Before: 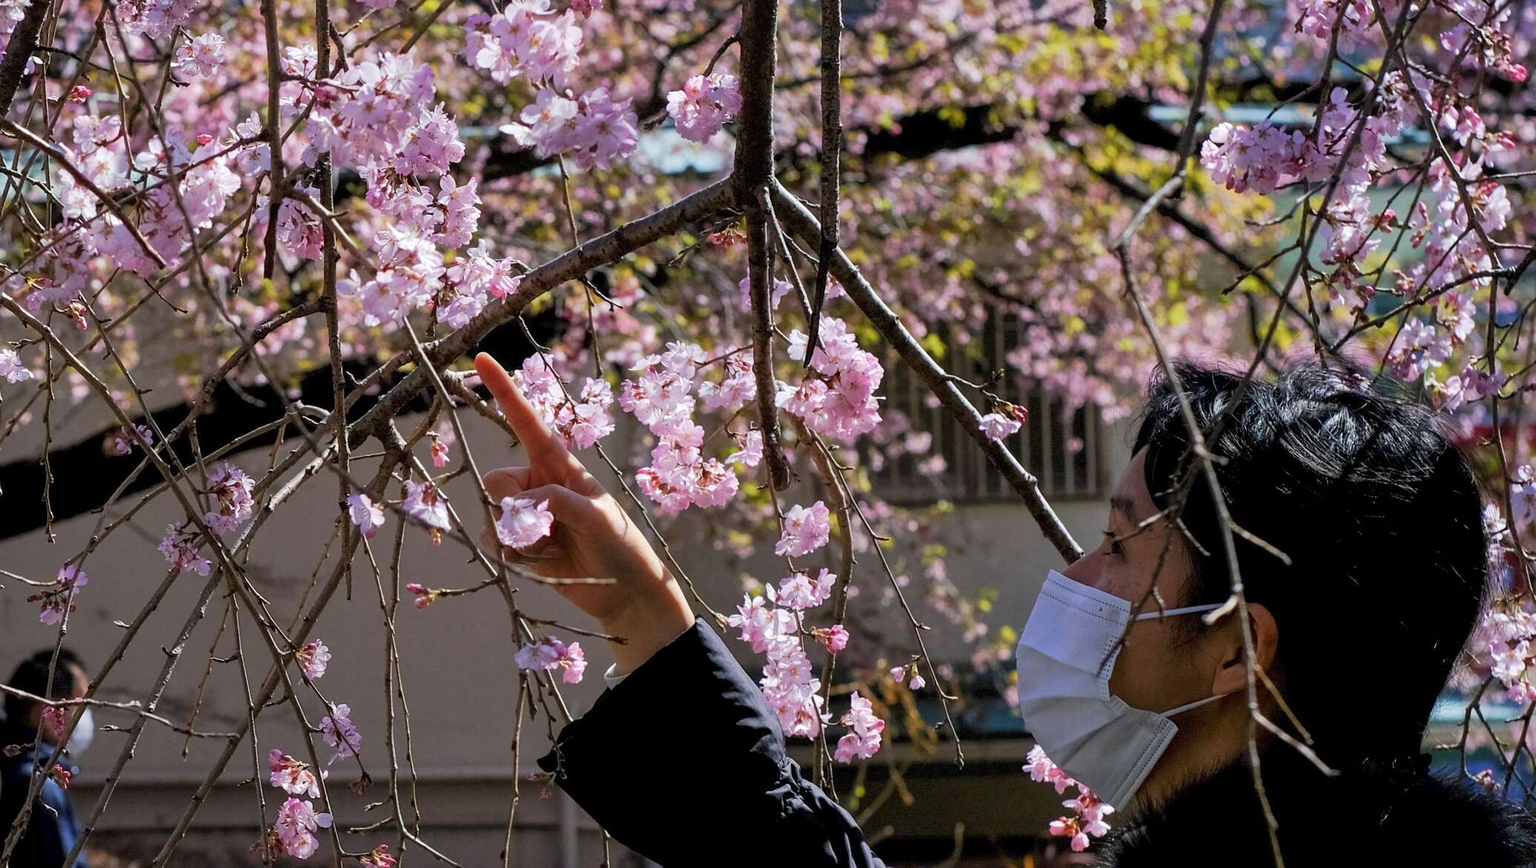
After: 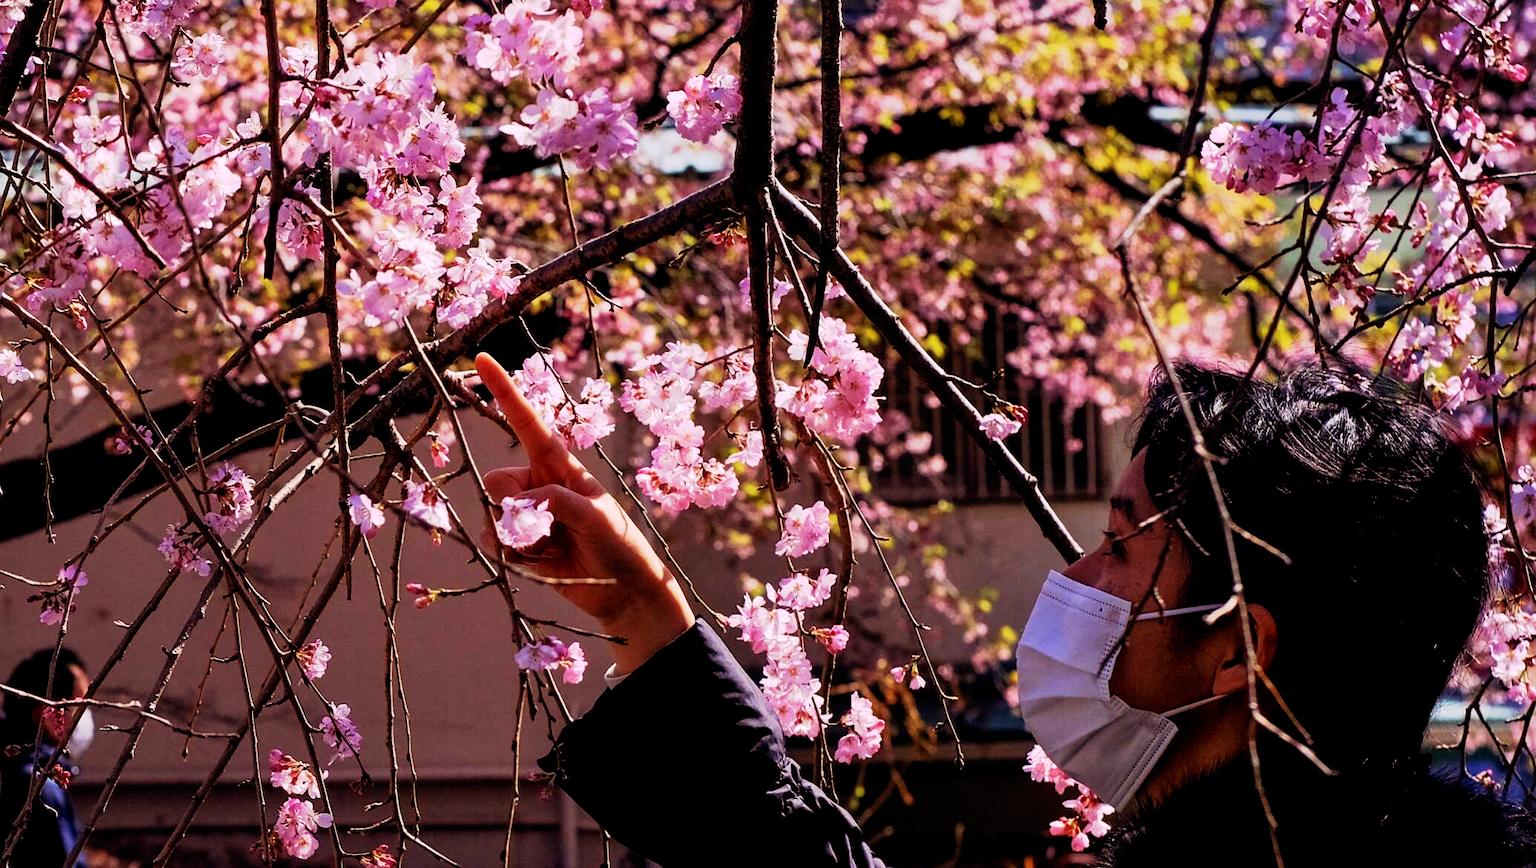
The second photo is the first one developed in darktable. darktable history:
tone curve: curves: ch0 [(0, 0) (0.003, 0.001) (0.011, 0.001) (0.025, 0.001) (0.044, 0.001) (0.069, 0.003) (0.1, 0.007) (0.136, 0.013) (0.177, 0.032) (0.224, 0.083) (0.277, 0.157) (0.335, 0.237) (0.399, 0.334) (0.468, 0.446) (0.543, 0.562) (0.623, 0.683) (0.709, 0.801) (0.801, 0.869) (0.898, 0.918) (1, 1)], preserve colors none
color look up table: target L [94.83, 86.96, 89.45, 77.78, 81.68, 69.3, 65.36, 66.53, 58.19, 56.72, 50.32, 46.53, 42.21, 24.54, 201.29, 72.63, 71.79, 65.15, 54.32, 55.5, 50.6, 44.03, 39.88, 31.89, 13.08, 88.07, 69.29, 67.98, 61.2, 54.42, 49.23, 49.15, 50.9, 44.88, 40.8, 44.38, 27.86, 29.75, 27.4, 16.02, 0.235, 98.83, 80.96, 77.59, 72.43, 65.7, 63.2, 46.84, 27.41], target a [1.158, -15.37, -6.387, -58.28, 5.039, -52.71, -43.85, -8.061, -20.6, -31.95, -32.01, -8.613, 5.578, -13.85, 0, 20.57, 16.01, 35.45, 39.66, 24.74, 53.86, 44.45, 39.12, 16.03, 18.02, 42.59, 33.57, 33.56, 66.04, 56.9, 18.37, 10.88, 56.5, 32.76, 43.39, 49.14, 24.6, 33.52, 34.28, 16.06, 2.131, 10.11, -45.07, -12.82, -28.02, -3.058, -25.17, 0.938, 0.802], target b [34.65, 74.72, 67.38, 26.21, 24.59, 49.43, 31.51, 47.68, 33.62, 13.67, 33.19, 7.338, 30.45, 10.36, -0.001, 42.84, 54.79, 16.45, 43.75, 20.88, 37.86, 14.02, 32.72, 13.23, 12.79, -24.21, -2.4, -56.14, -60.66, -7.533, -78.52, -25.85, -13.17, -3.53, -86.47, -40.76, -42.09, -27.64, -53.14, -11.04, -13.58, -7.377, -31.34, -5.167, -49.8, -57.44, -13.53, -37.76, -21.07], num patches 49
